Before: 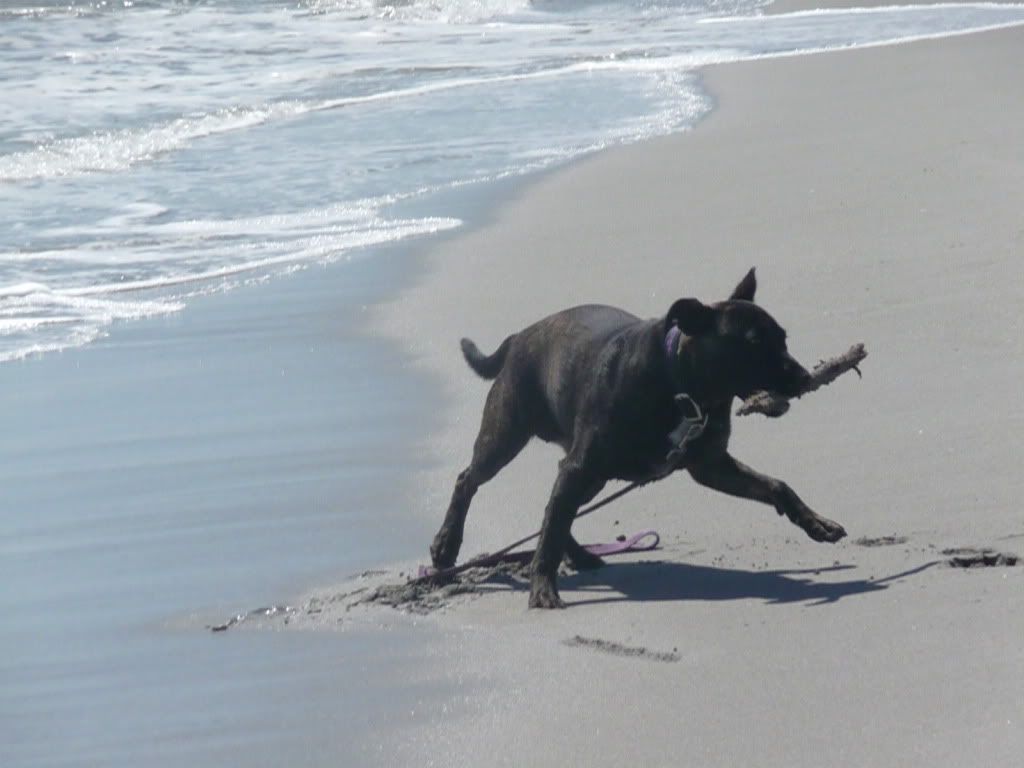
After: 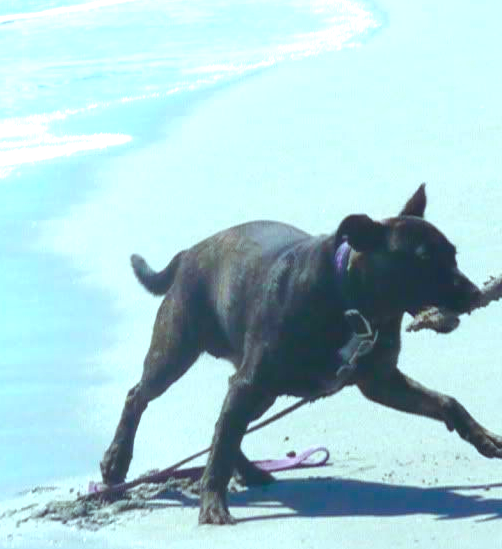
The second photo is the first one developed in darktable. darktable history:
exposure: black level correction 0, exposure 0.951 EV, compensate highlight preservation false
crop: left 32.304%, top 10.939%, right 18.588%, bottom 17.542%
color balance rgb: highlights gain › luminance 15.367%, highlights gain › chroma 3.957%, highlights gain › hue 208.44°, global offset › luminance 0.746%, linear chroma grading › shadows 18.811%, linear chroma grading › highlights 3.543%, linear chroma grading › mid-tones 9.711%, perceptual saturation grading › global saturation 20%, perceptual saturation grading › highlights -14.114%, perceptual saturation grading › shadows 50.049%, global vibrance 20%
